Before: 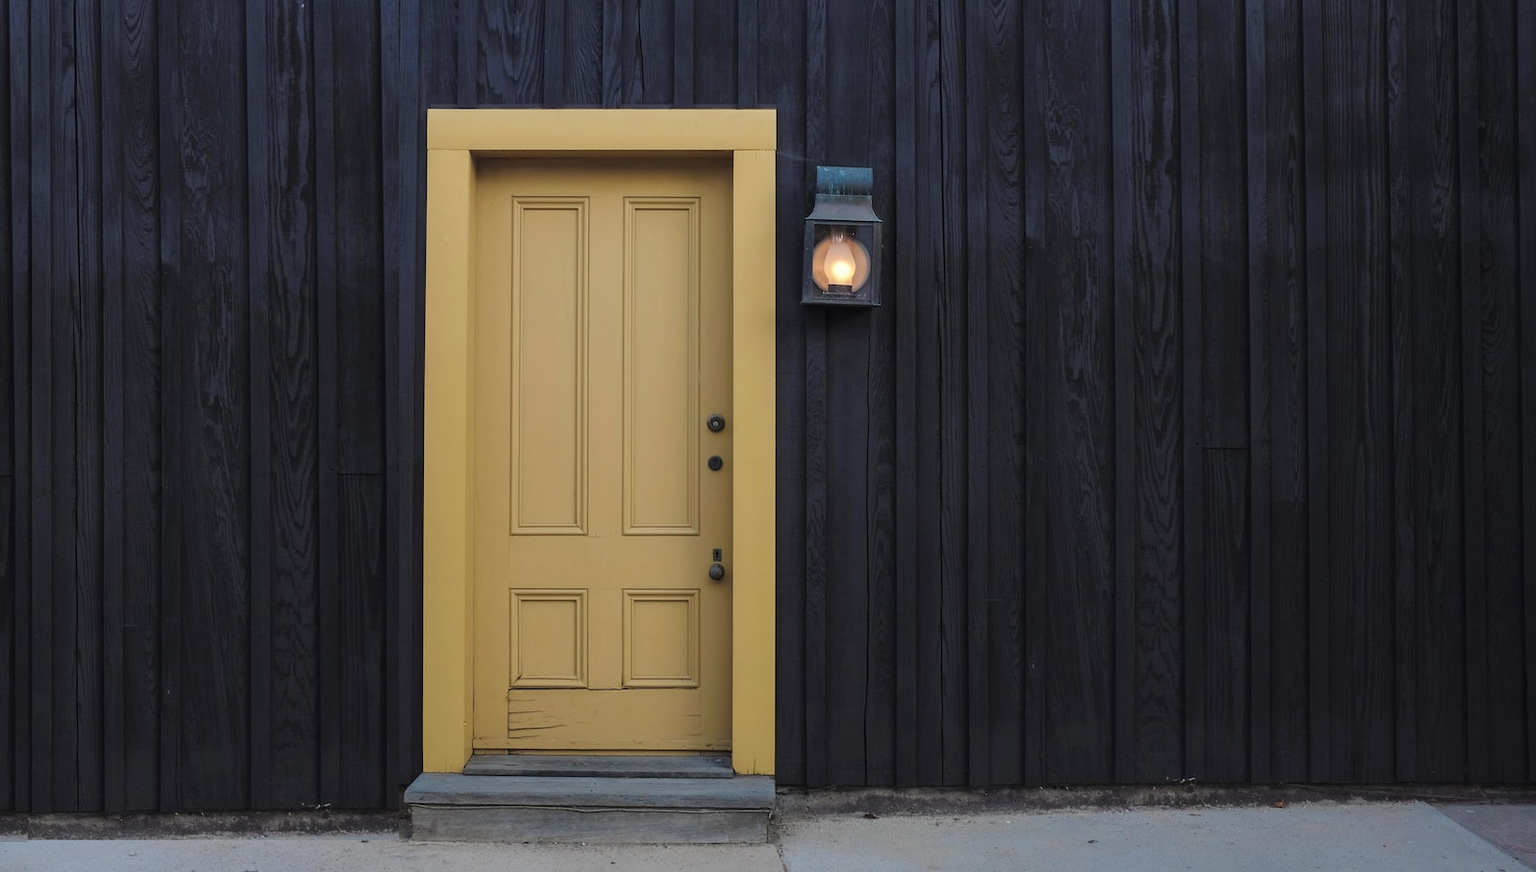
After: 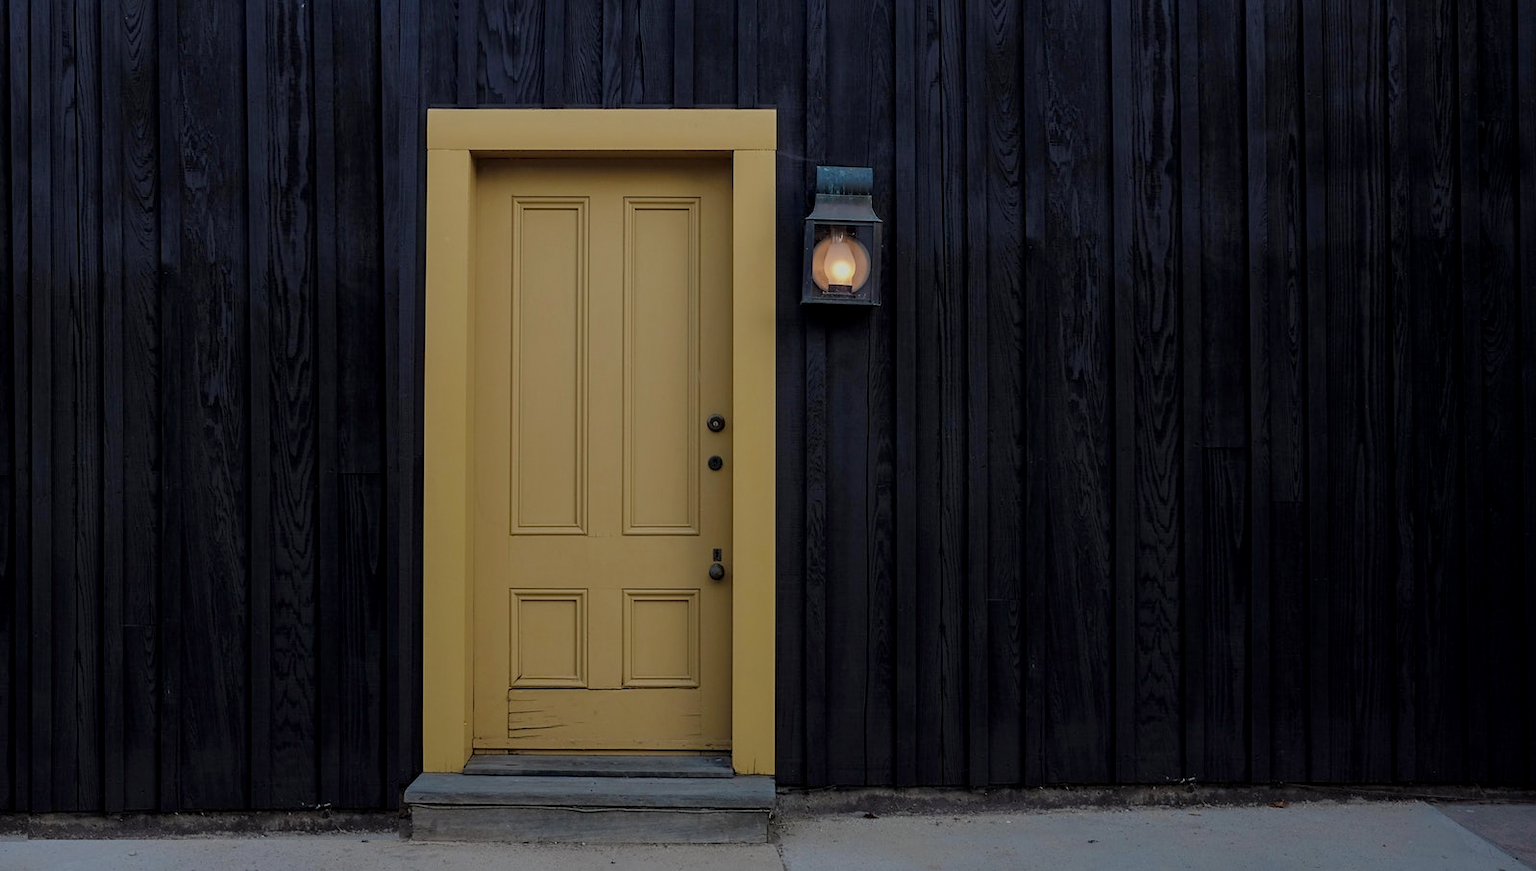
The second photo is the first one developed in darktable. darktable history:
sharpen: amount 0.2
exposure: black level correction 0.009, exposure -0.637 EV, compensate highlight preservation false
